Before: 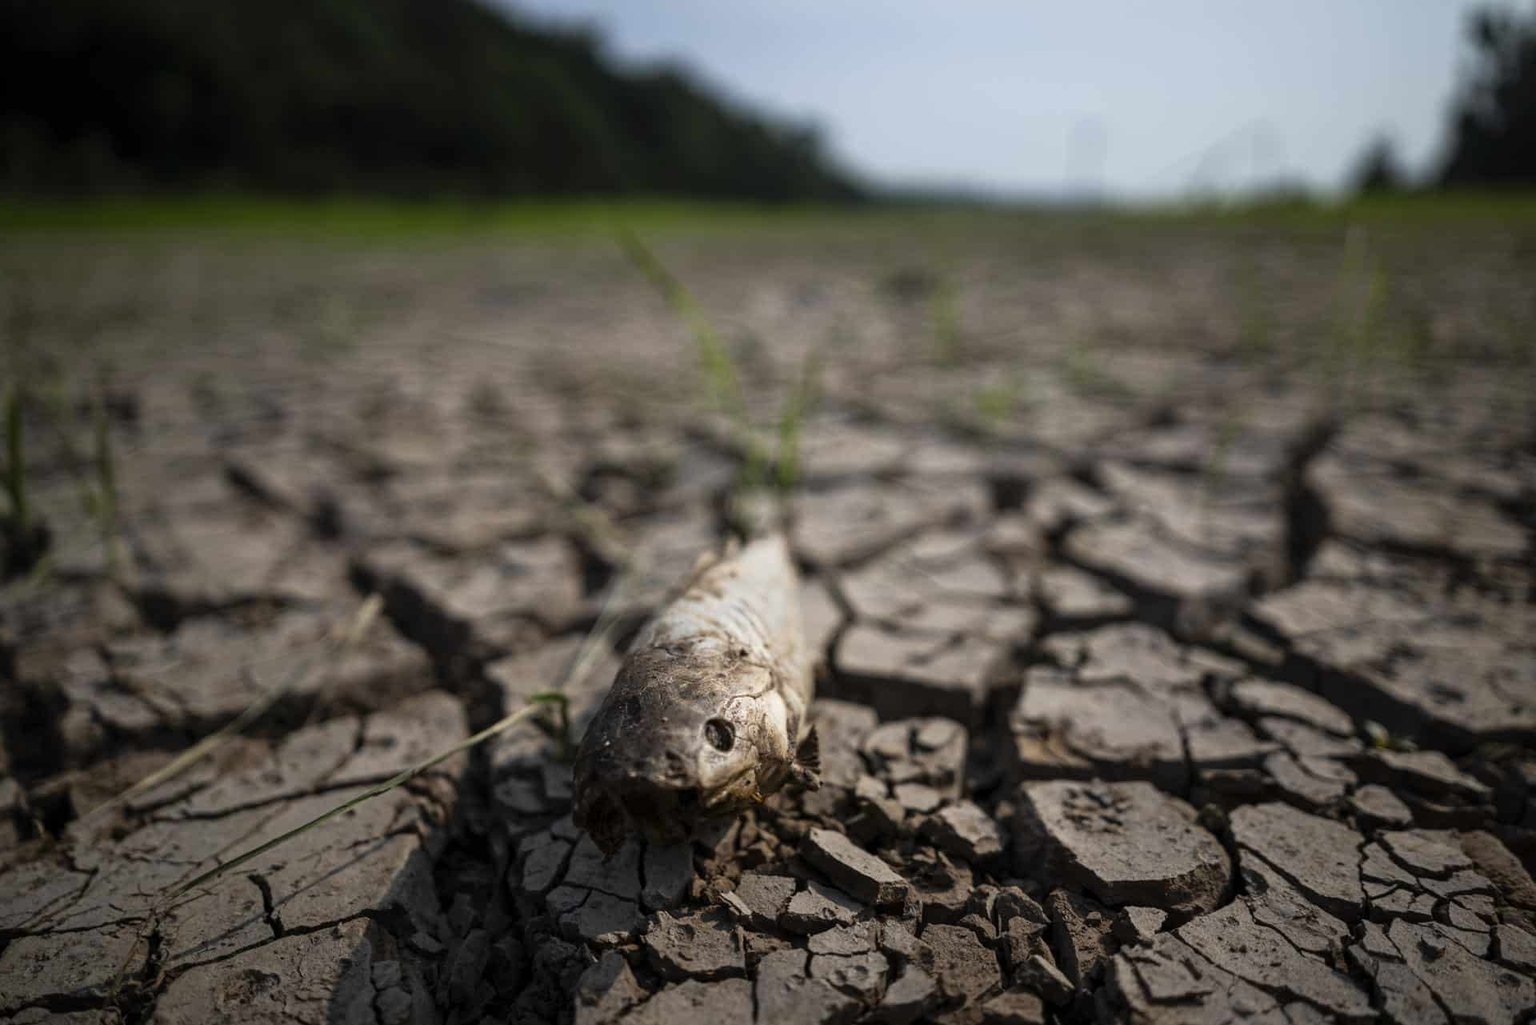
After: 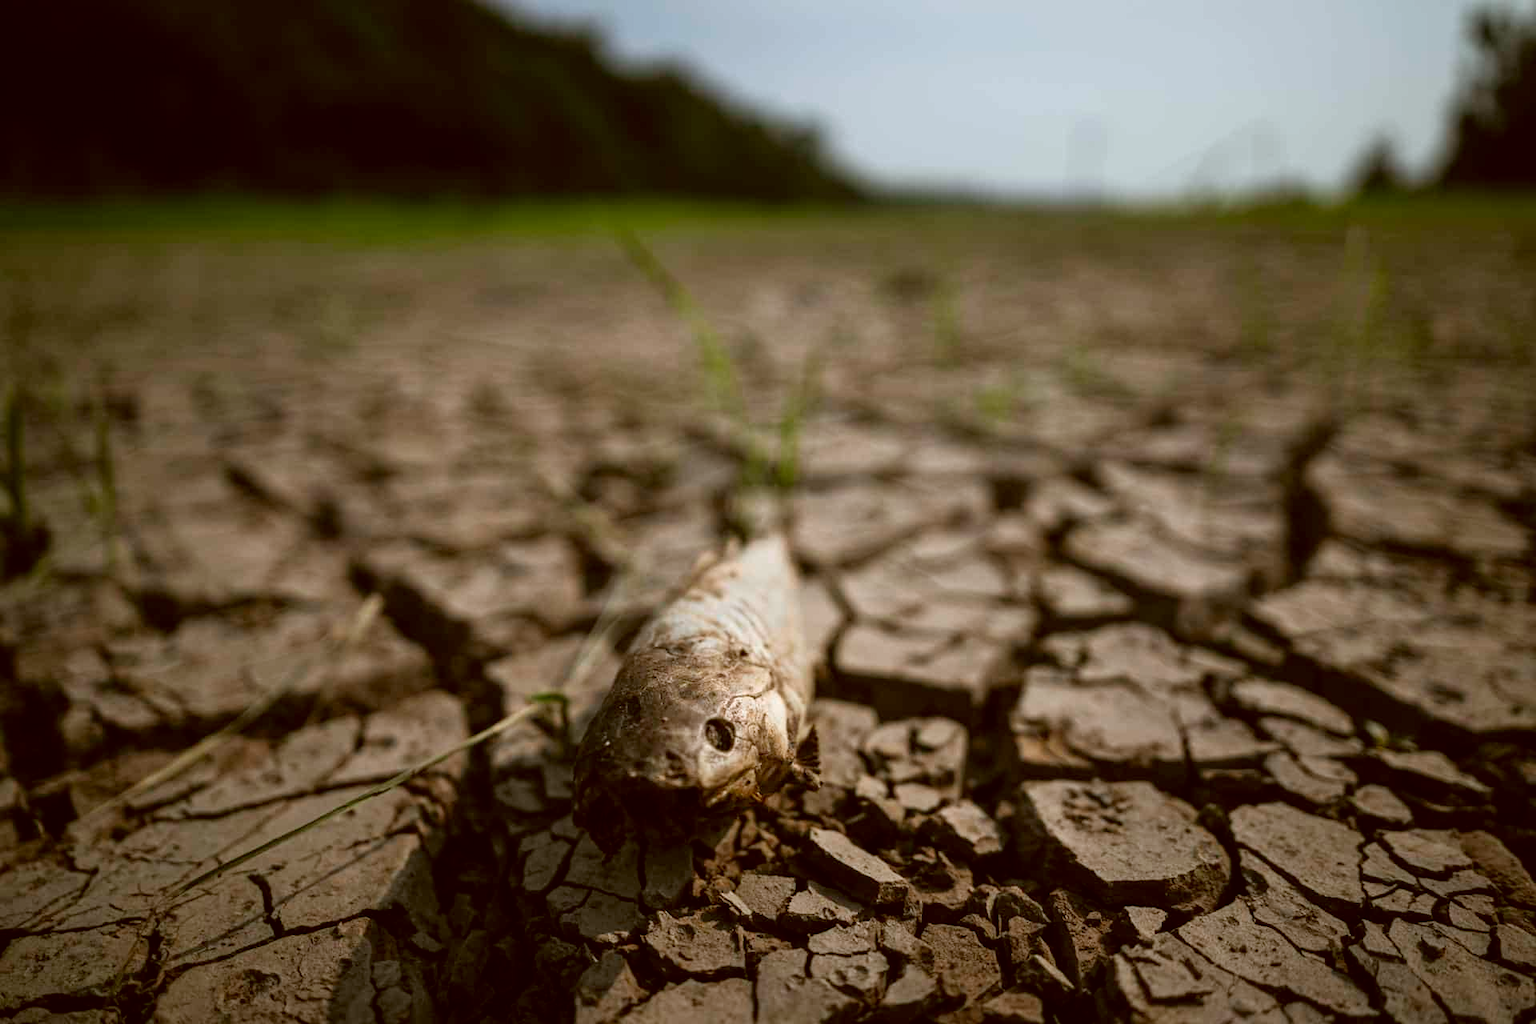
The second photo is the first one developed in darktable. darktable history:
color correction: highlights a* -0.559, highlights b* 0.161, shadows a* 5.08, shadows b* 20.69
